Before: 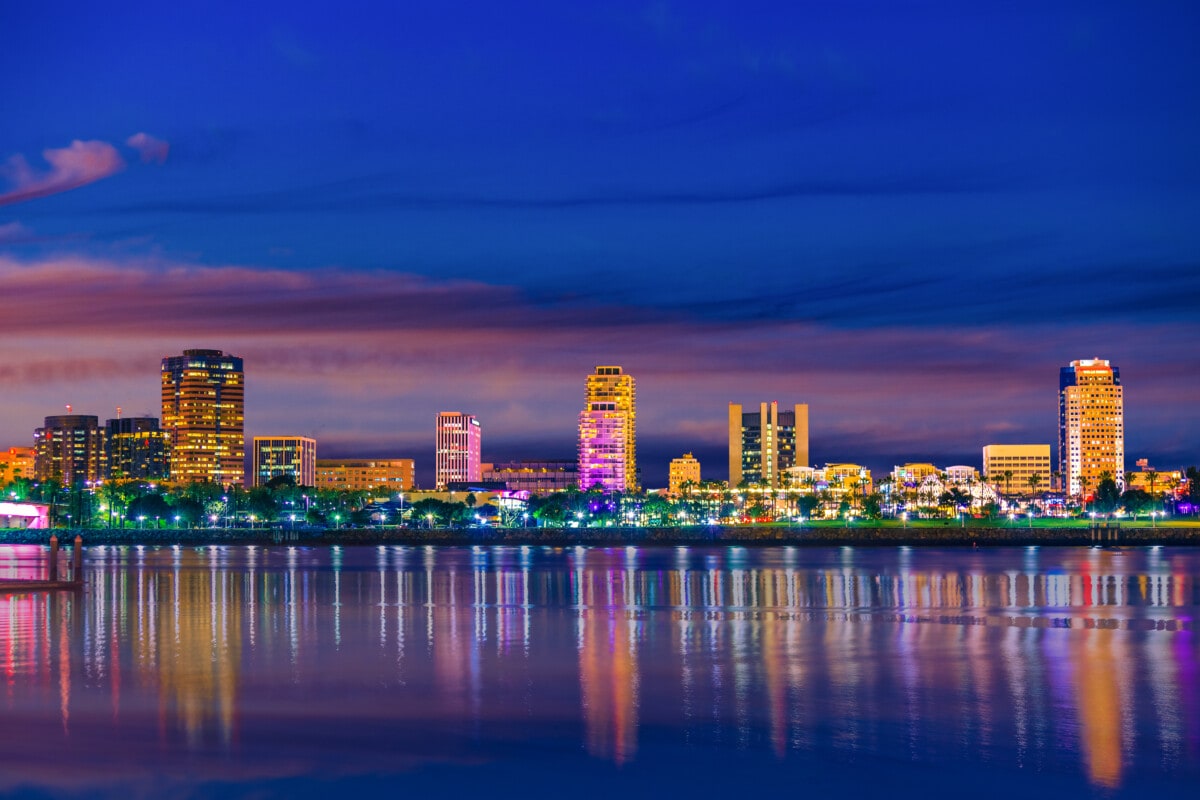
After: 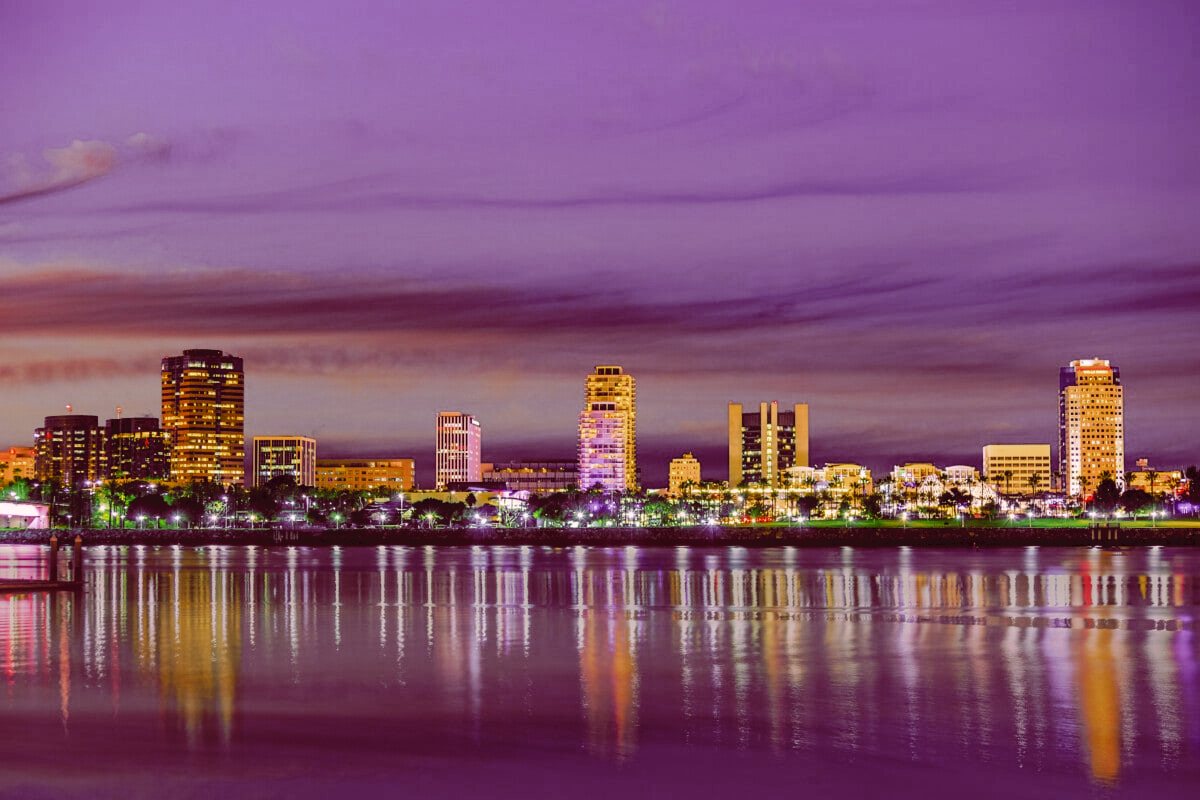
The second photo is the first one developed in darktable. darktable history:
tone curve: curves: ch0 [(0, 0) (0.003, 0.048) (0.011, 0.048) (0.025, 0.048) (0.044, 0.049) (0.069, 0.048) (0.1, 0.052) (0.136, 0.071) (0.177, 0.109) (0.224, 0.157) (0.277, 0.233) (0.335, 0.32) (0.399, 0.404) (0.468, 0.496) (0.543, 0.582) (0.623, 0.653) (0.709, 0.738) (0.801, 0.811) (0.898, 0.895) (1, 1)], preserve colors none
color look up table: target L [92.55, 86.48, 85.33, 88.9, 86.01, 85.25, 74.01, 74.78, 66.19, 62.1, 53.57, 51.16, 46.23, 38.78, 33.51, 16.73, 5.211, 201.53, 87.6, 86.49, 83.31, 74.05, 69.4, 58.93, 53.76, 47.79, 41.12, 33.62, 25.45, 5.493, 80.31, 83.74, 79.84, 55.95, 61.52, 76.25, 49.8, 66.3, 42.83, 44.79, 28.02, 38.55, 25.78, 5.366, 85.36, 83.55, 62.96, 65.59, 42.26], target a [-9.887, -27.26, -17.58, -6.618, -38.8, -21.66, -48.98, -19.23, -2.362, 0.06, -23.53, -7.744, -30.32, -2.783, -0.721, 3.068, 33.55, 0, 4.673, 4.033, 14.13, 22.03, 26.66, 51.69, 57.39, 23.58, 43.6, 41.16, 31.38, 35.15, 21.44, 17.45, 28.52, 30.65, 11.7, 23.85, 59.23, 14.02, 14.76, 37.67, 36.73, 34.39, 29.03, 34.98, -2.34, 10.54, -11.21, 3.454, 6.485], target b [56.19, 24.84, 4.244, 8.044, 62.37, 82.22, 67.9, 50.58, 59.54, 28.58, 27.4, 15.04, 36.75, 32.61, 16.32, 28.39, 8.497, -0.001, 35.19, 57.63, 8.115, 49.58, 30.72, 18.98, 47.91, 26.26, 39.34, 11.07, 43.26, 9.047, -5.68, -13.22, -20.97, -0.372, -4.648, -25.44, -15.12, -17.95, 0.869, -33.3, -13.09, -40.86, -27.16, 8.436, -10.5, -14.3, 2.791, 4.678, -10.23], num patches 49
